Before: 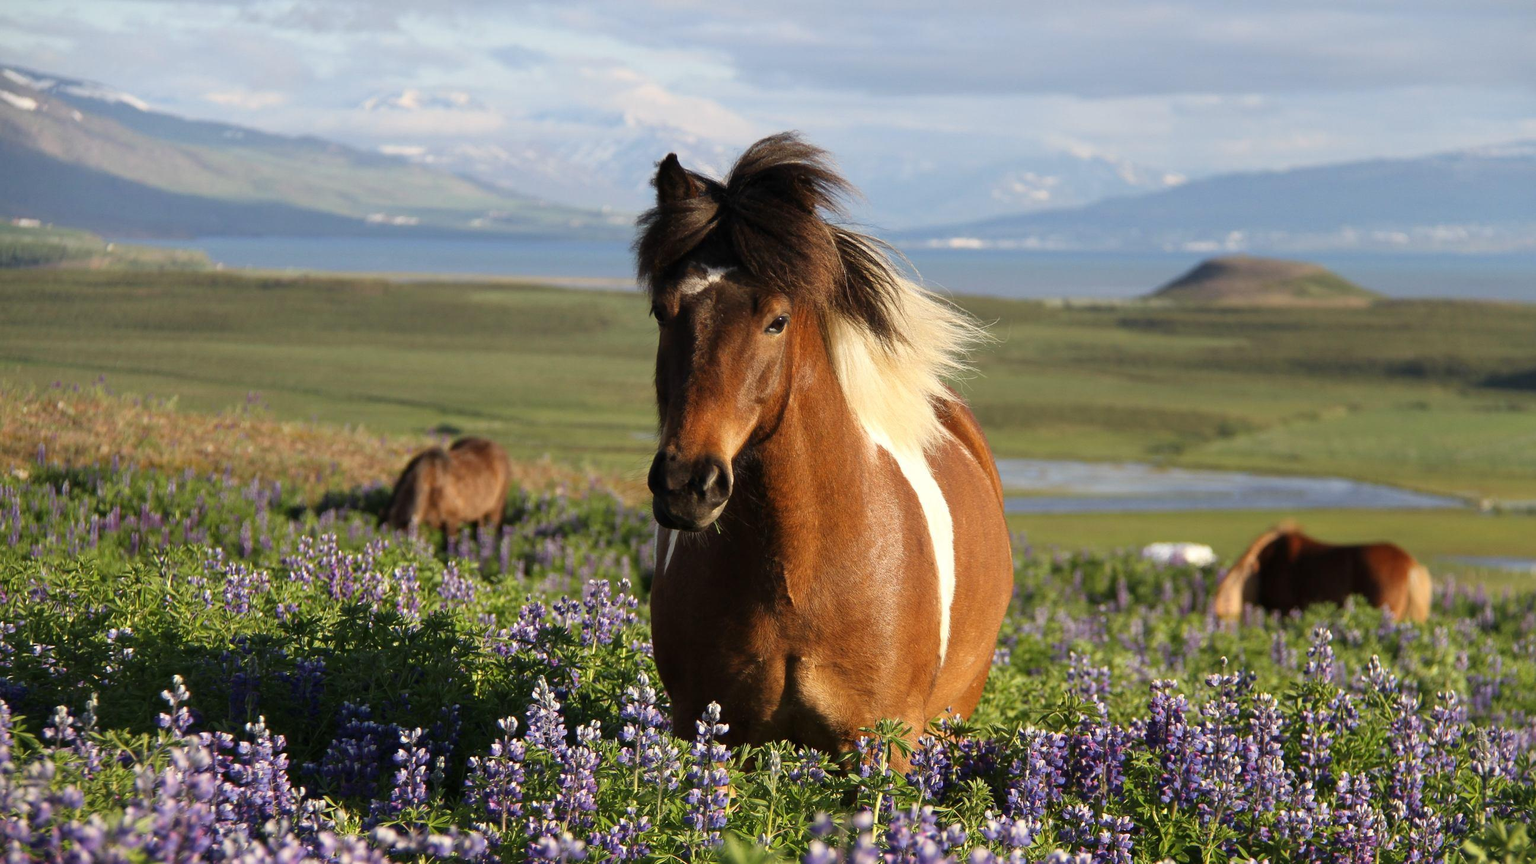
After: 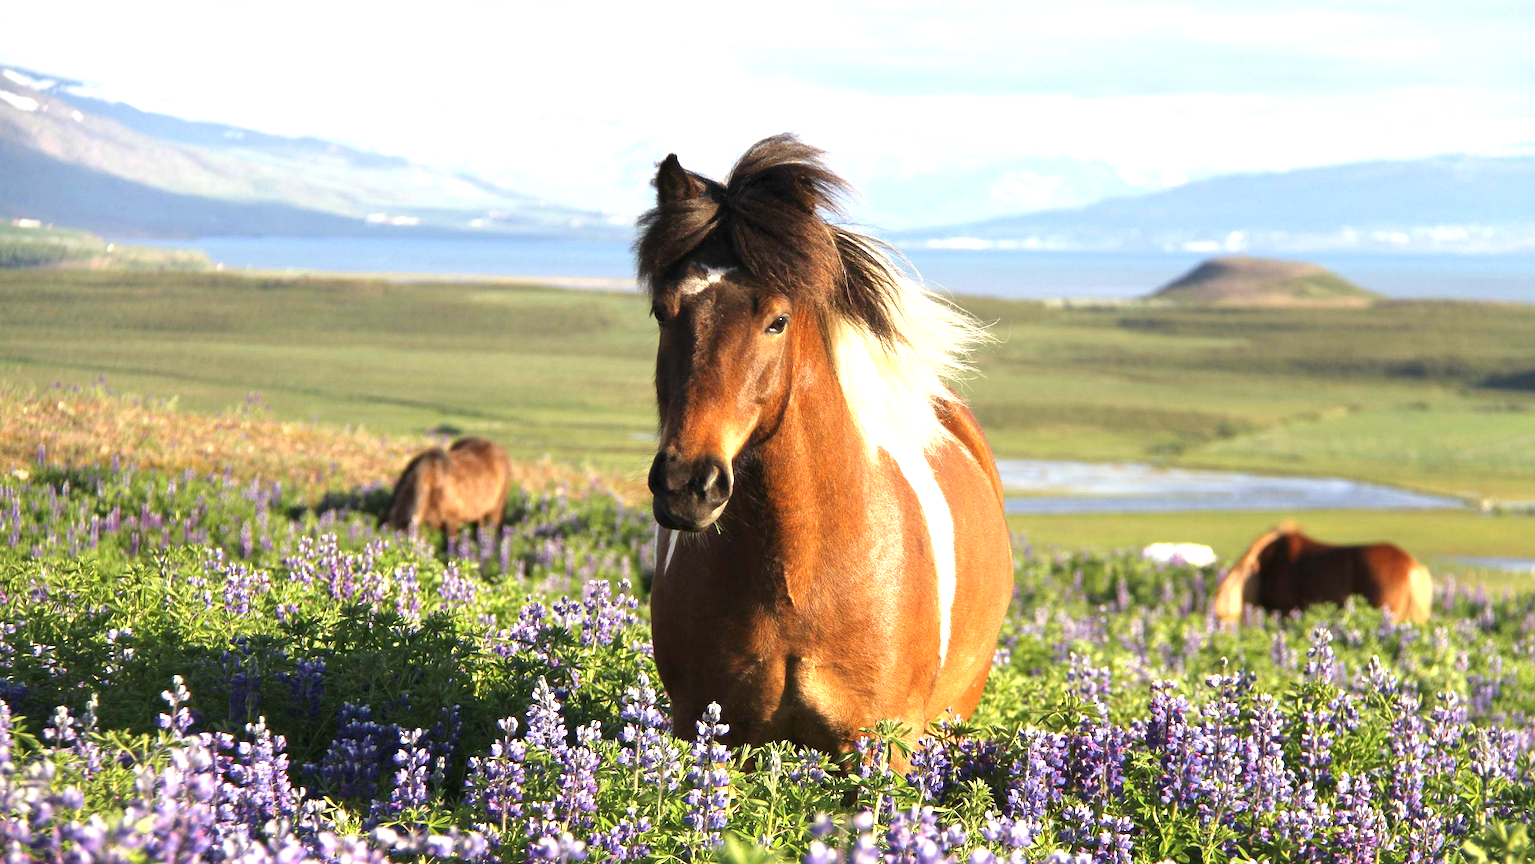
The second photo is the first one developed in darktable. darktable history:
exposure: black level correction 0, exposure 1.198 EV, compensate exposure bias true, compensate highlight preservation false
rotate and perspective: crop left 0, crop top 0
